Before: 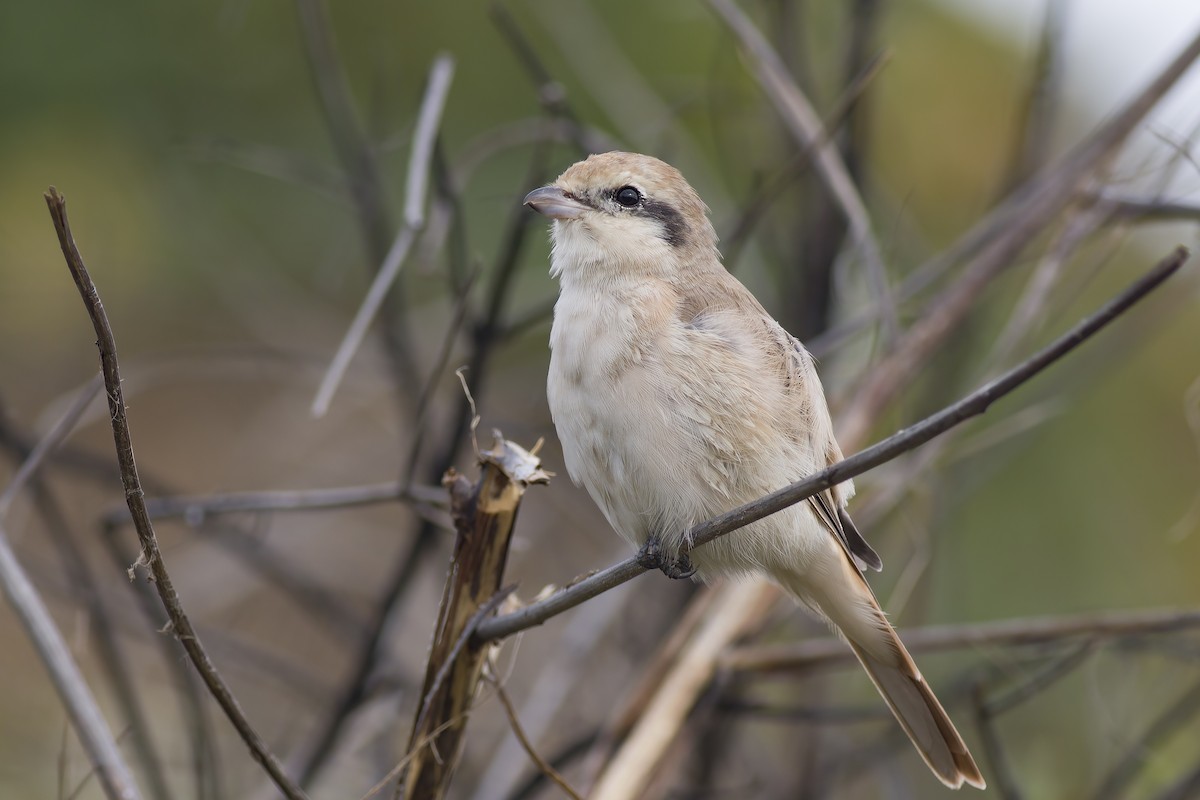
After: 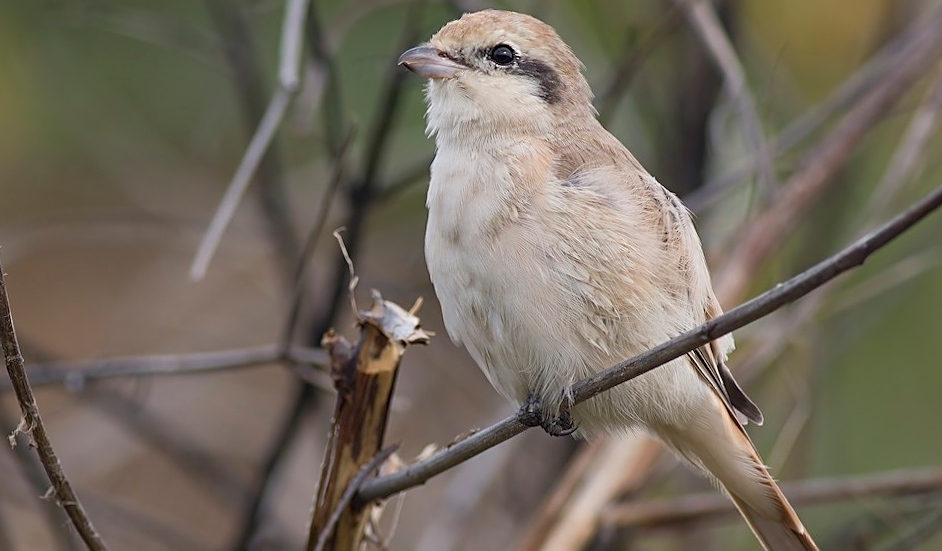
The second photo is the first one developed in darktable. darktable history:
rotate and perspective: rotation -1°, crop left 0.011, crop right 0.989, crop top 0.025, crop bottom 0.975
crop: left 9.712%, top 16.928%, right 10.845%, bottom 12.332%
sharpen: on, module defaults
